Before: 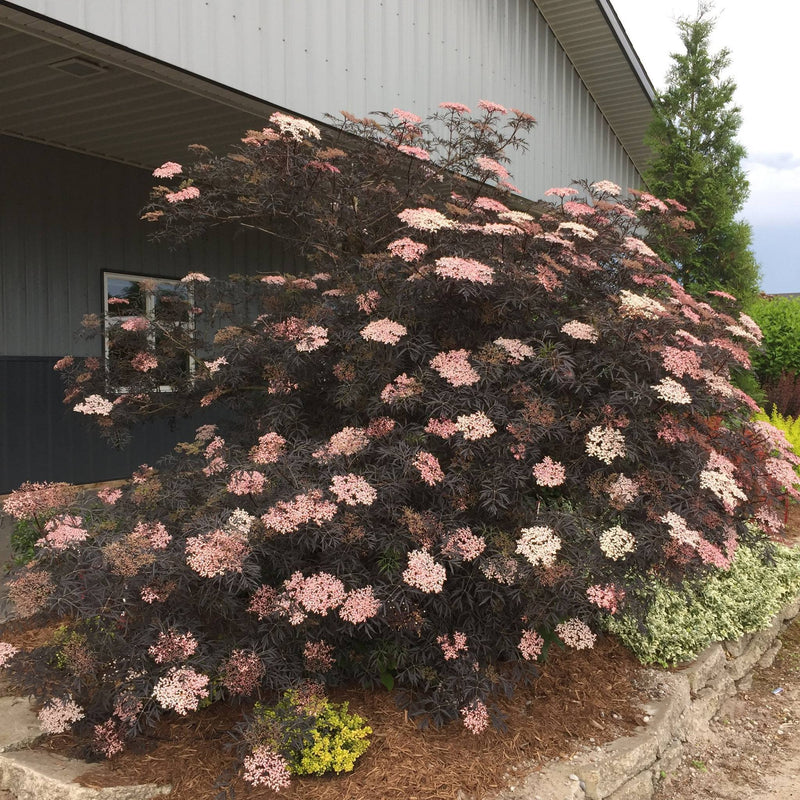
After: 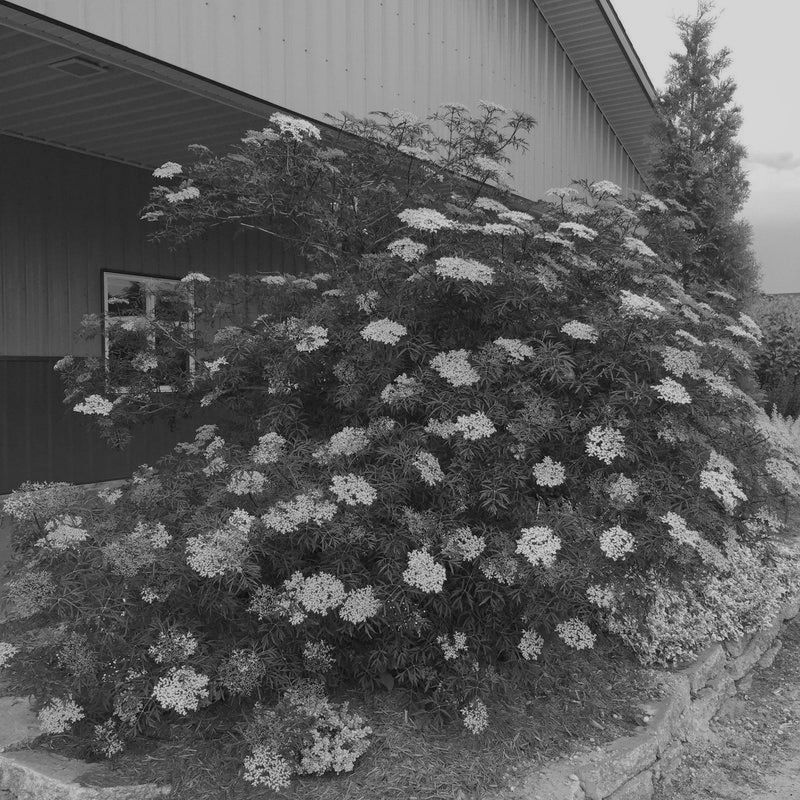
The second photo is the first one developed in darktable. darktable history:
shadows and highlights: shadows 25, white point adjustment -3, highlights -30
tone equalizer: -8 EV 0.25 EV, -7 EV 0.417 EV, -6 EV 0.417 EV, -5 EV 0.25 EV, -3 EV -0.25 EV, -2 EV -0.417 EV, -1 EV -0.417 EV, +0 EV -0.25 EV, edges refinement/feathering 500, mask exposure compensation -1.57 EV, preserve details guided filter
monochrome: on, module defaults
